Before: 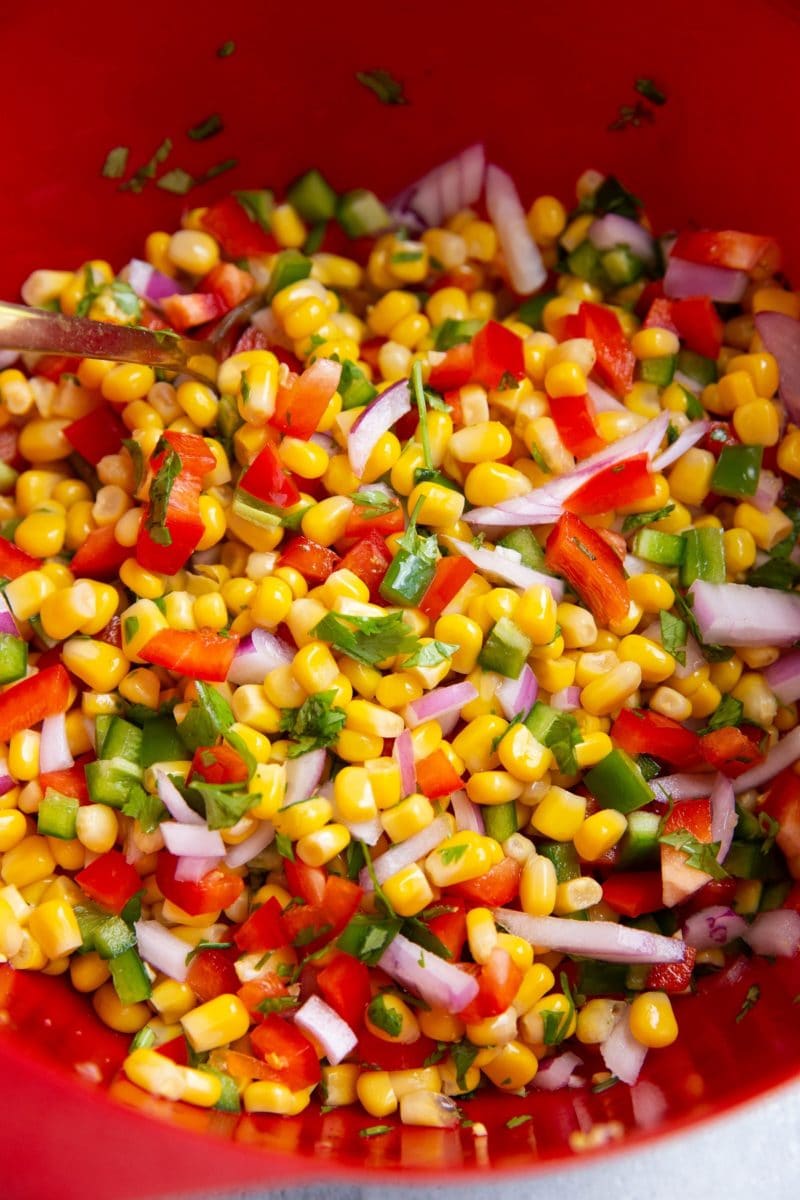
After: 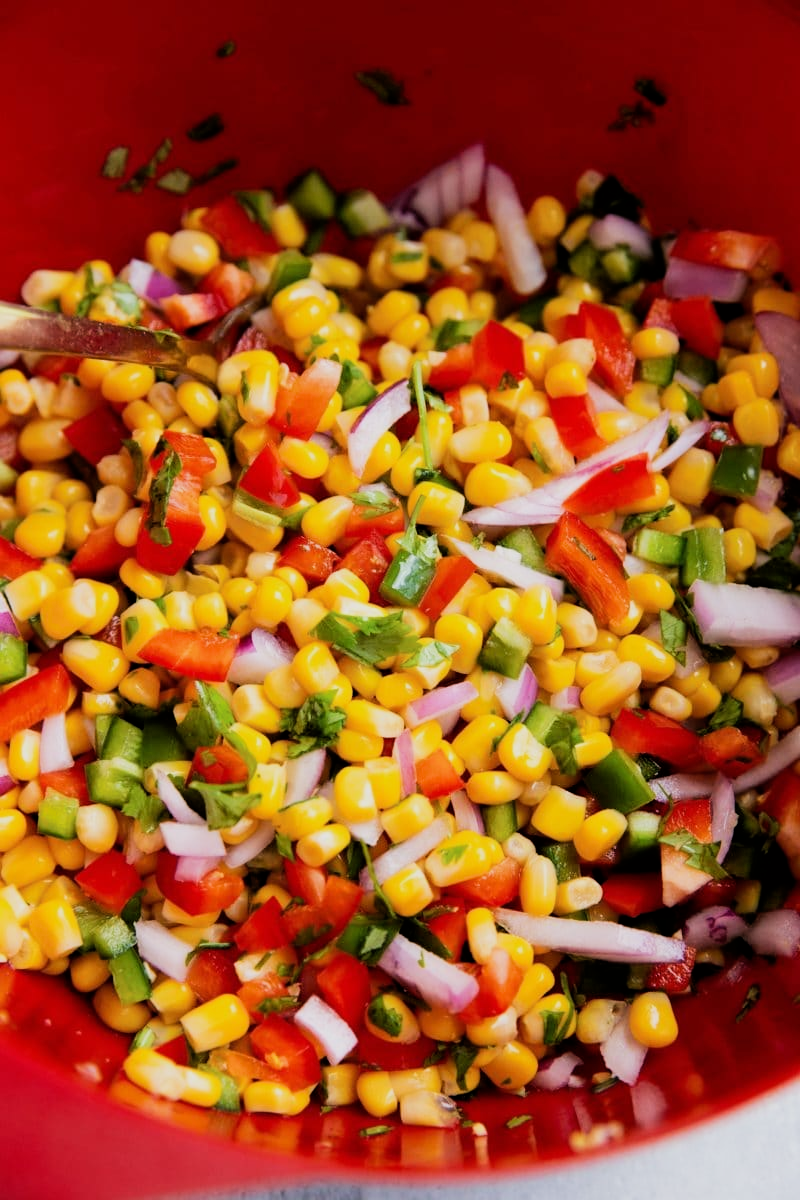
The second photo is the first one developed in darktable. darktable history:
filmic rgb: black relative exposure -5.1 EV, white relative exposure 3.98 EV, hardness 2.89, contrast 1.299, highlights saturation mix -29.93%
